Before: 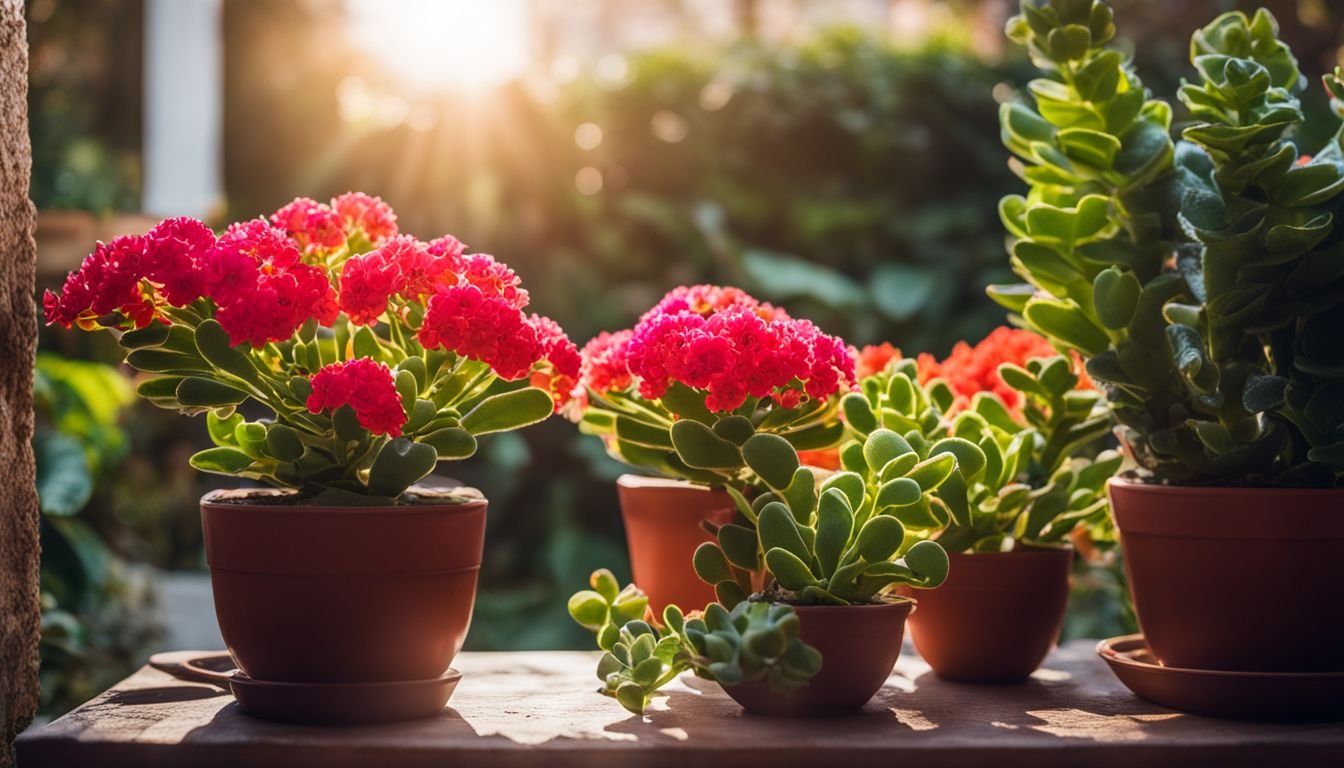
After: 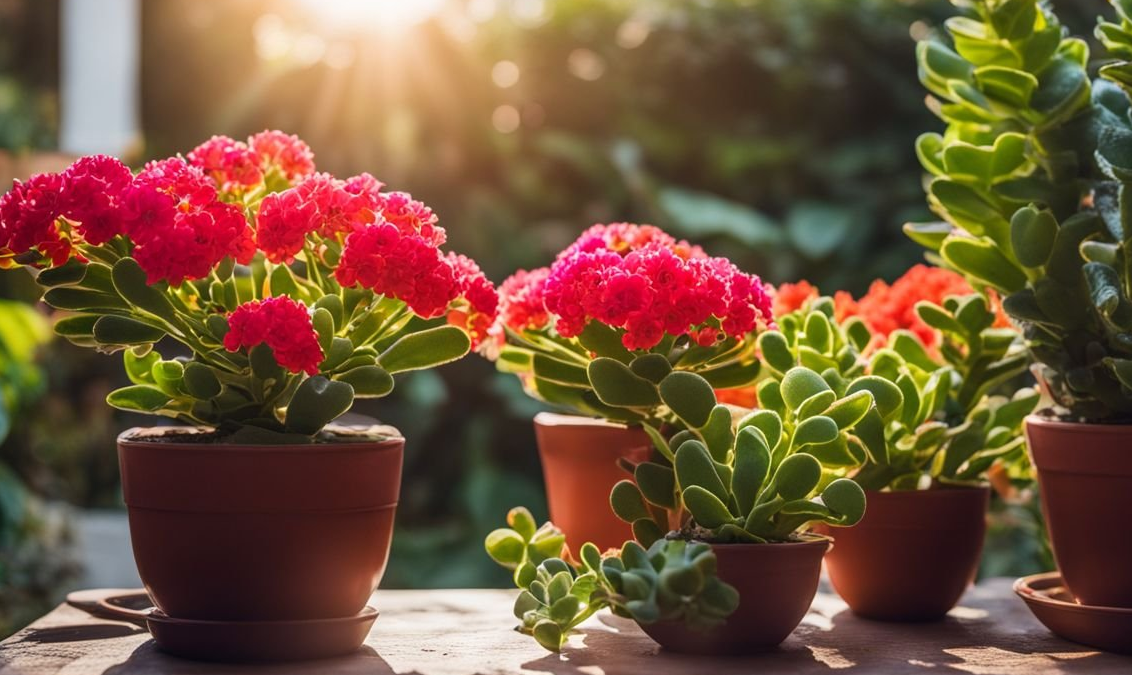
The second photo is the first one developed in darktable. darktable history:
crop: left 6.197%, top 8.124%, right 9.539%, bottom 3.967%
